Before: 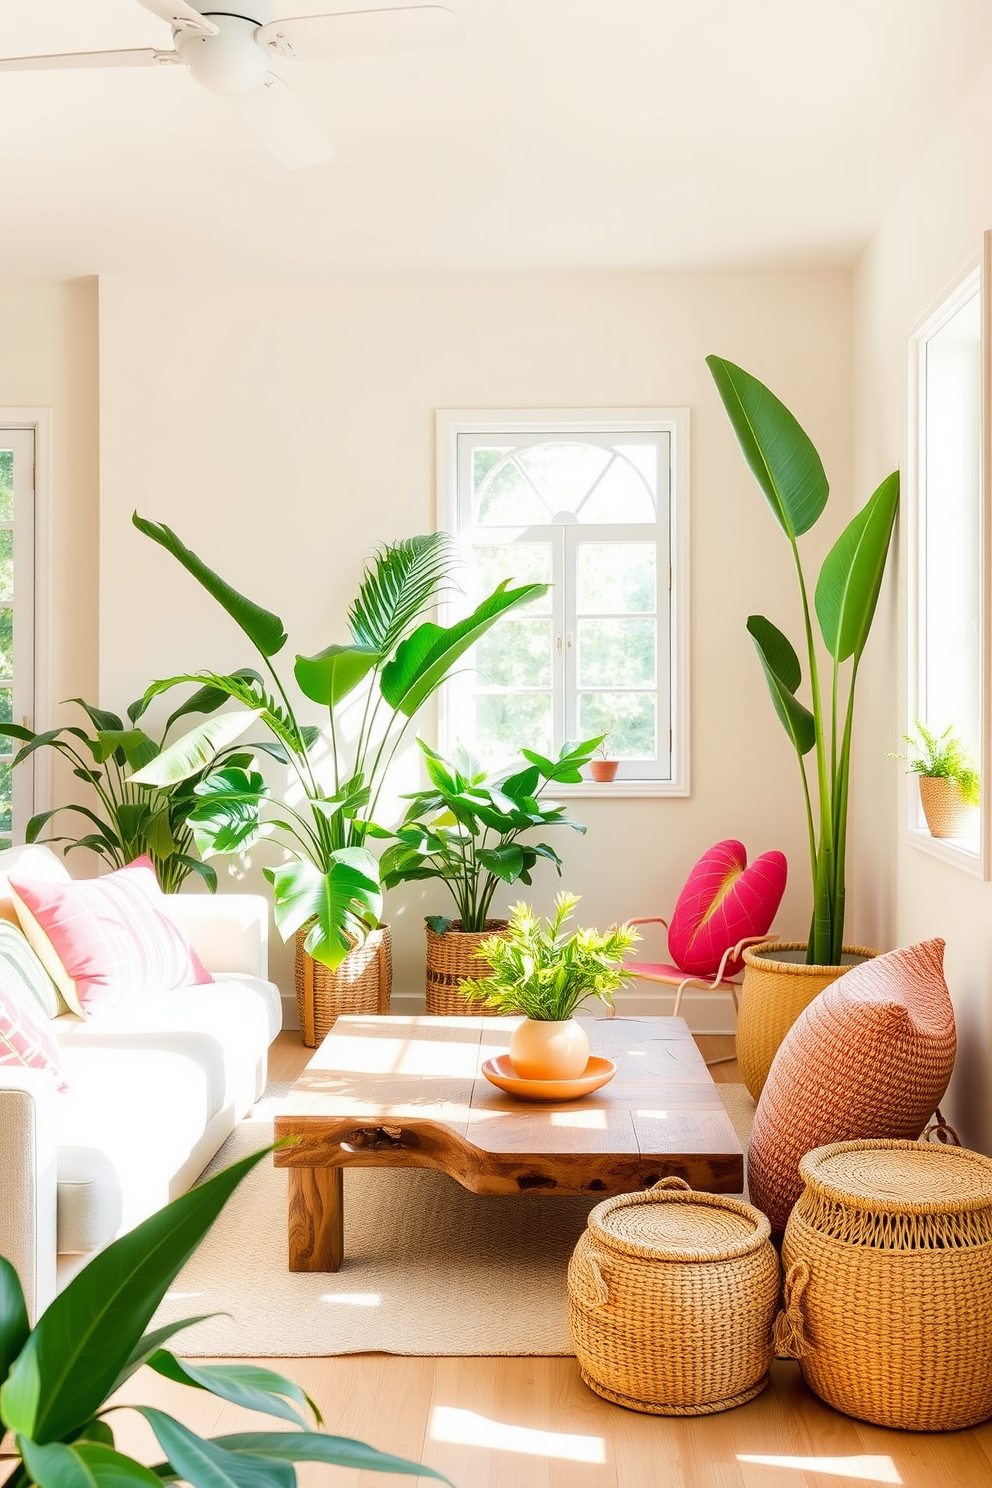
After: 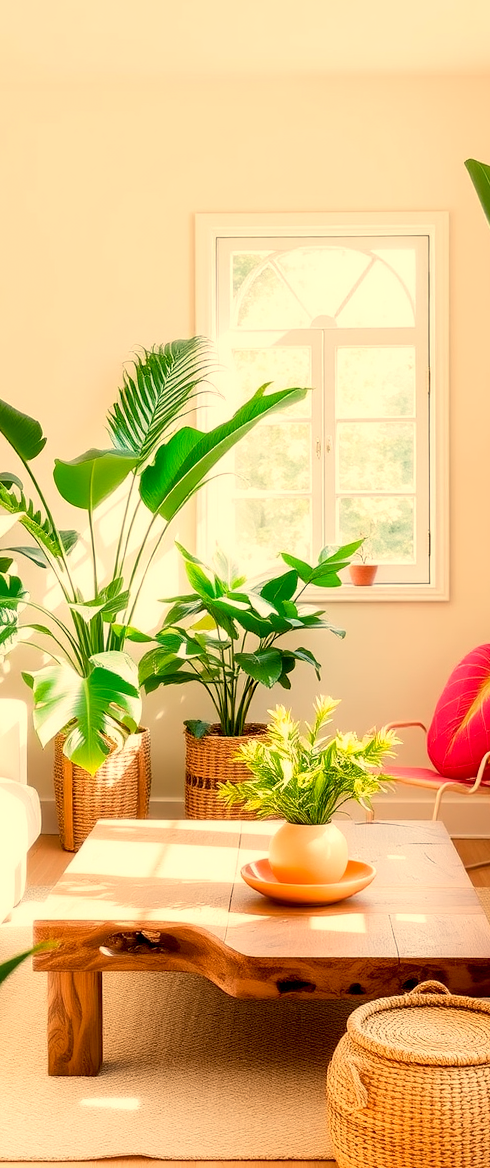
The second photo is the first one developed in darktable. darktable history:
white balance: red 1.138, green 0.996, blue 0.812
color balance rgb: global vibrance -1%, saturation formula JzAzBz (2021)
exposure: black level correction 0.01, exposure 0.011 EV, compensate highlight preservation false
crop and rotate: angle 0.02°, left 24.353%, top 13.219%, right 26.156%, bottom 8.224%
